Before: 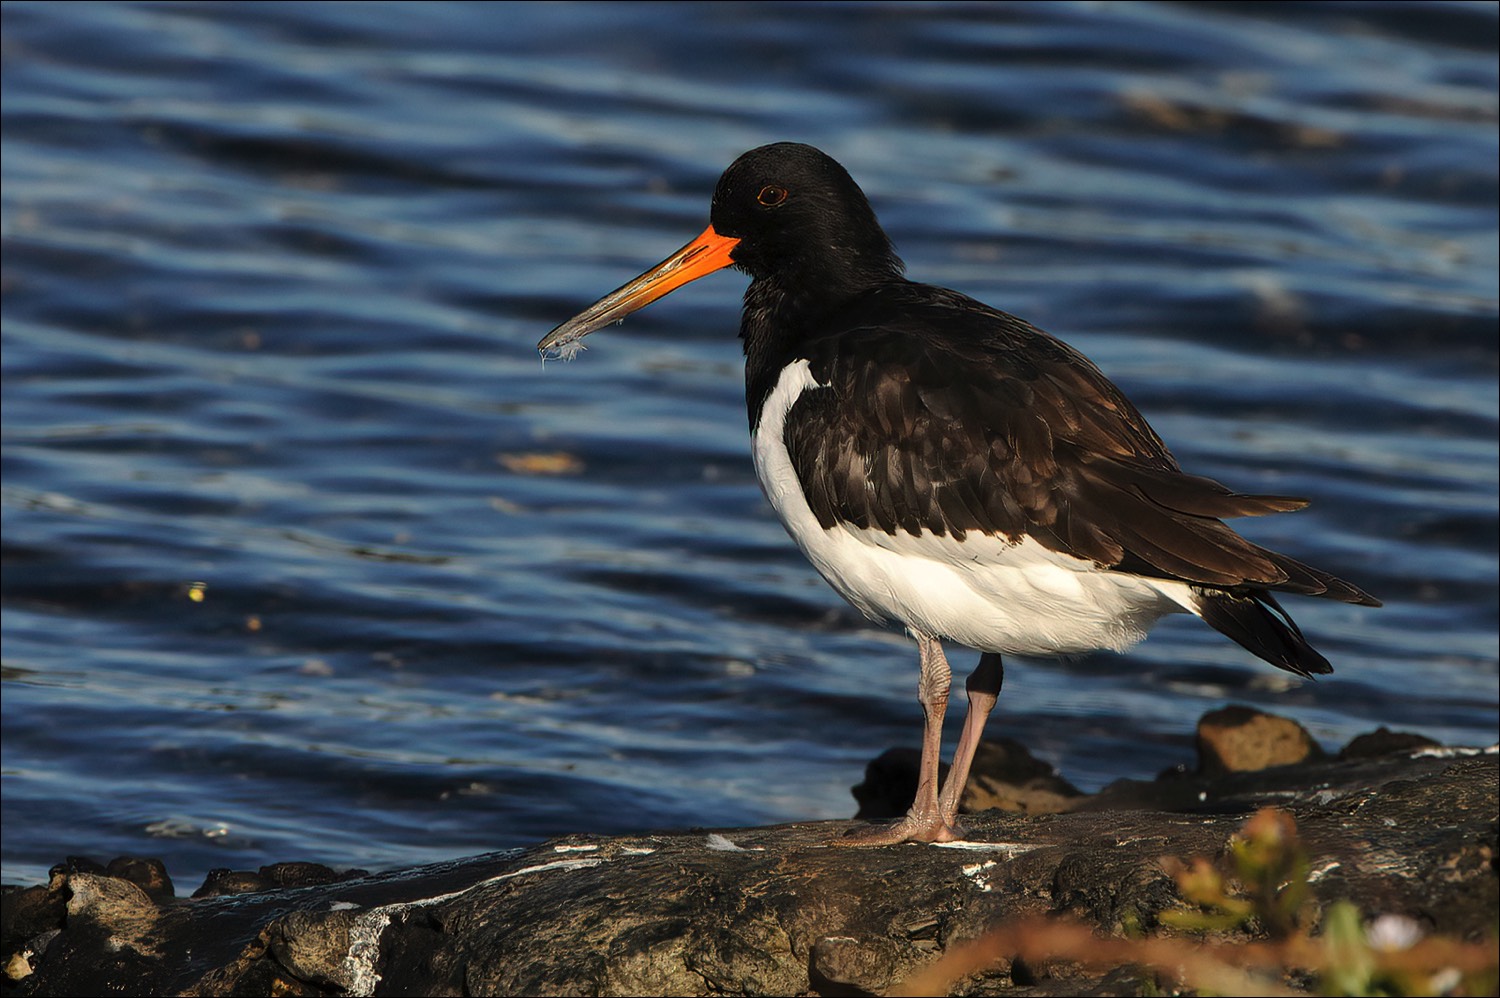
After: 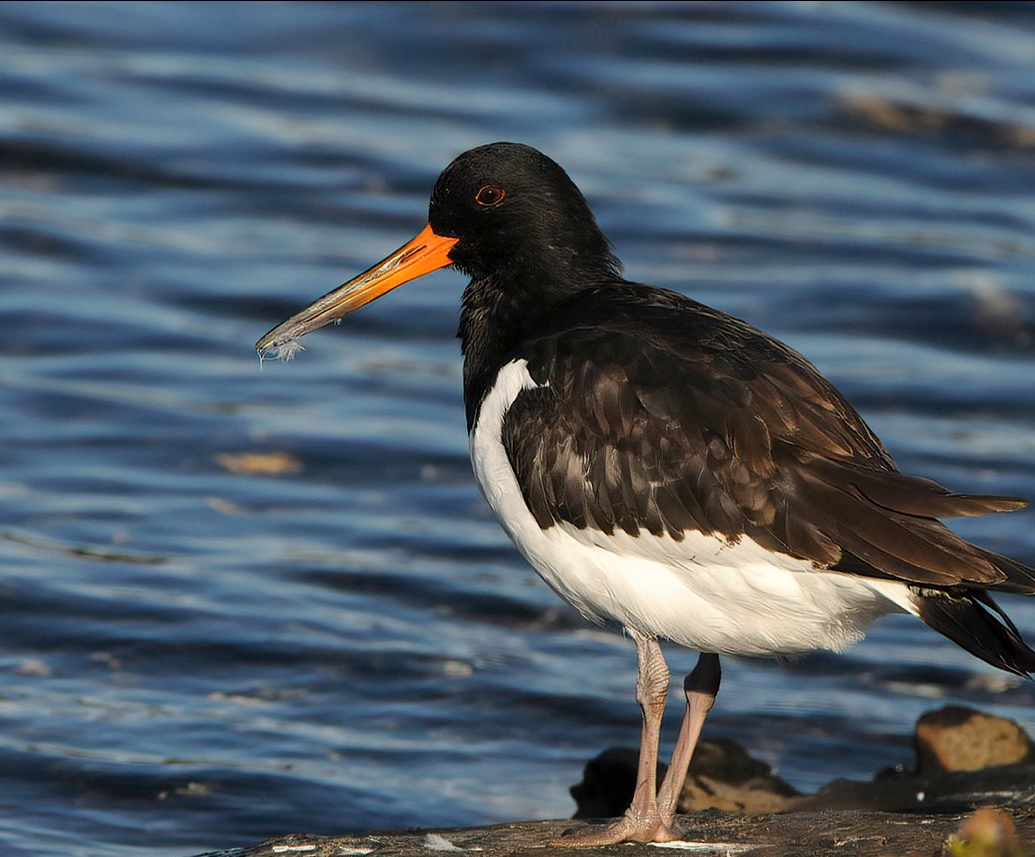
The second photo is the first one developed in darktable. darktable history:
crop: left 18.816%, right 12.178%, bottom 14.052%
